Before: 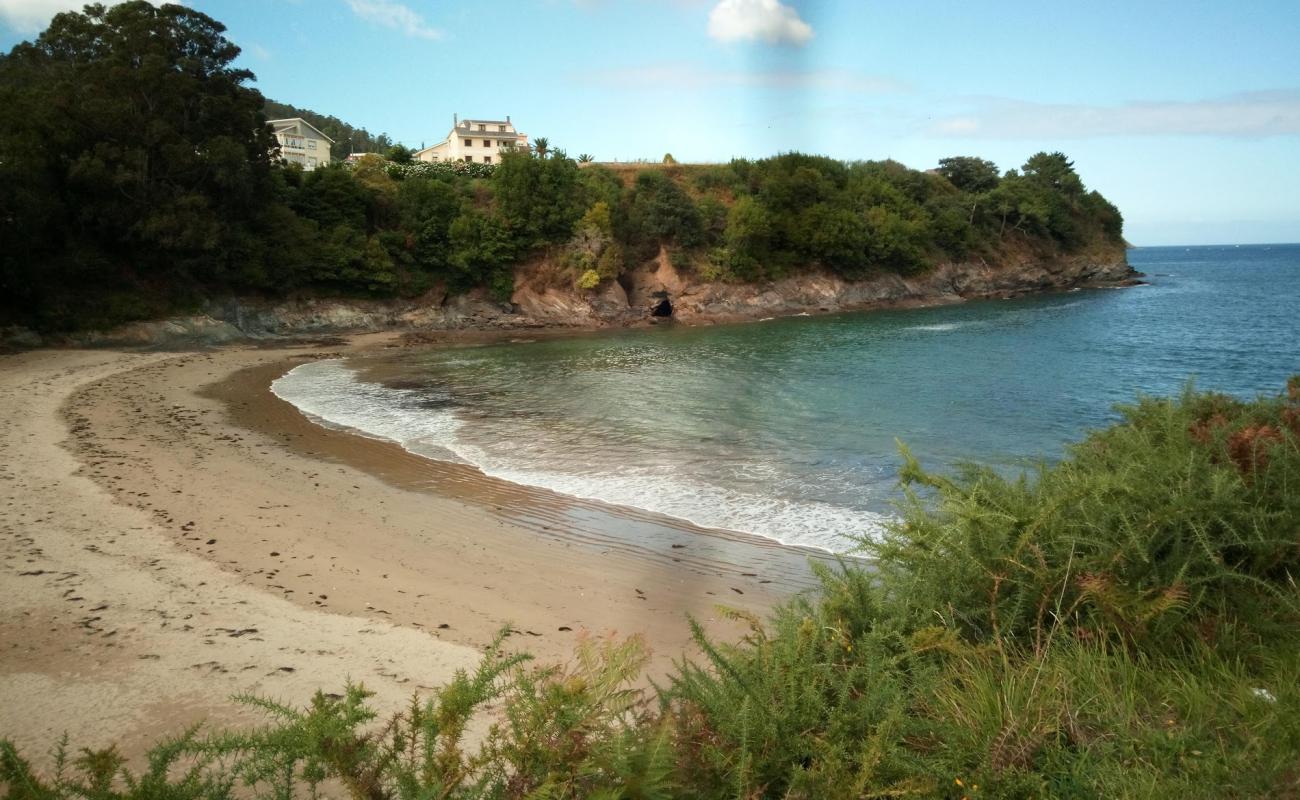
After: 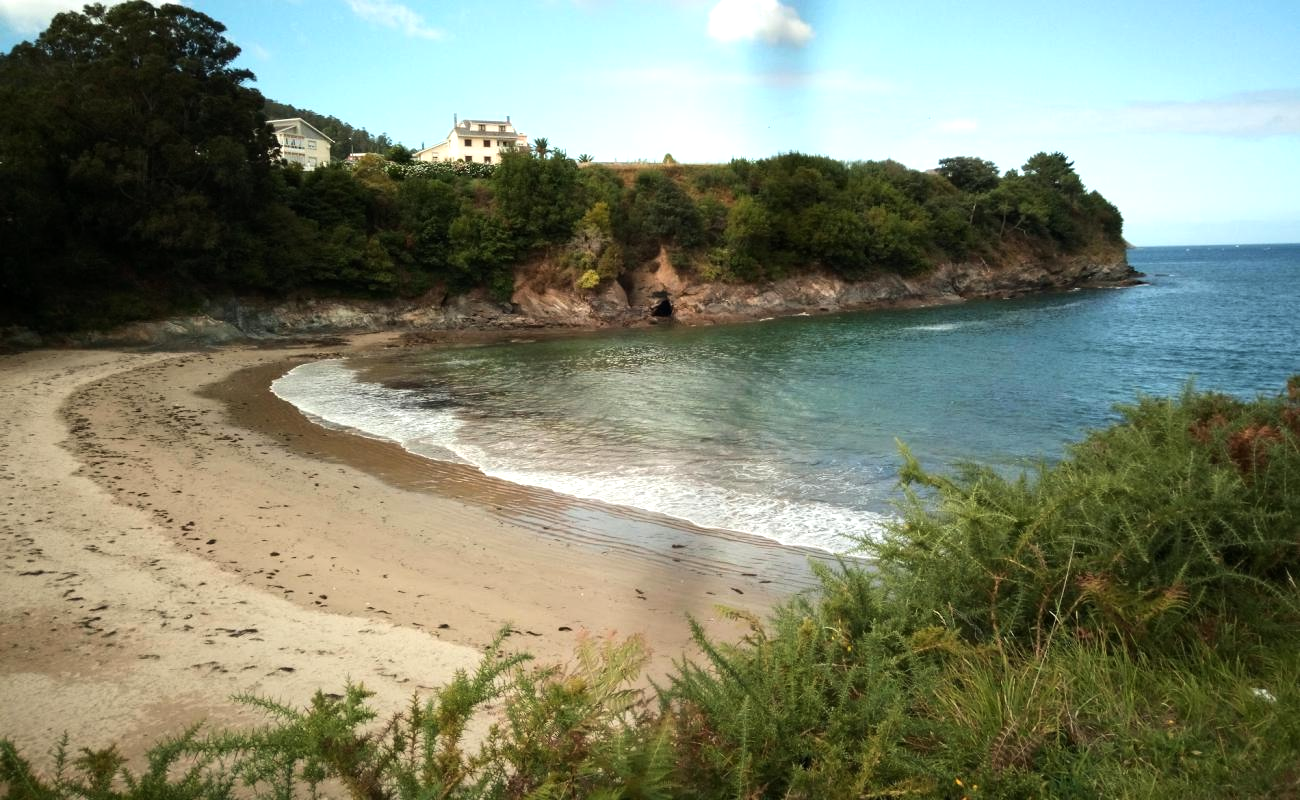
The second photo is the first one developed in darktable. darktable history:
tone equalizer: -8 EV -0.452 EV, -7 EV -0.418 EV, -6 EV -0.356 EV, -5 EV -0.193 EV, -3 EV 0.246 EV, -2 EV 0.35 EV, -1 EV 0.403 EV, +0 EV 0.445 EV, edges refinement/feathering 500, mask exposure compensation -1.57 EV, preserve details no
